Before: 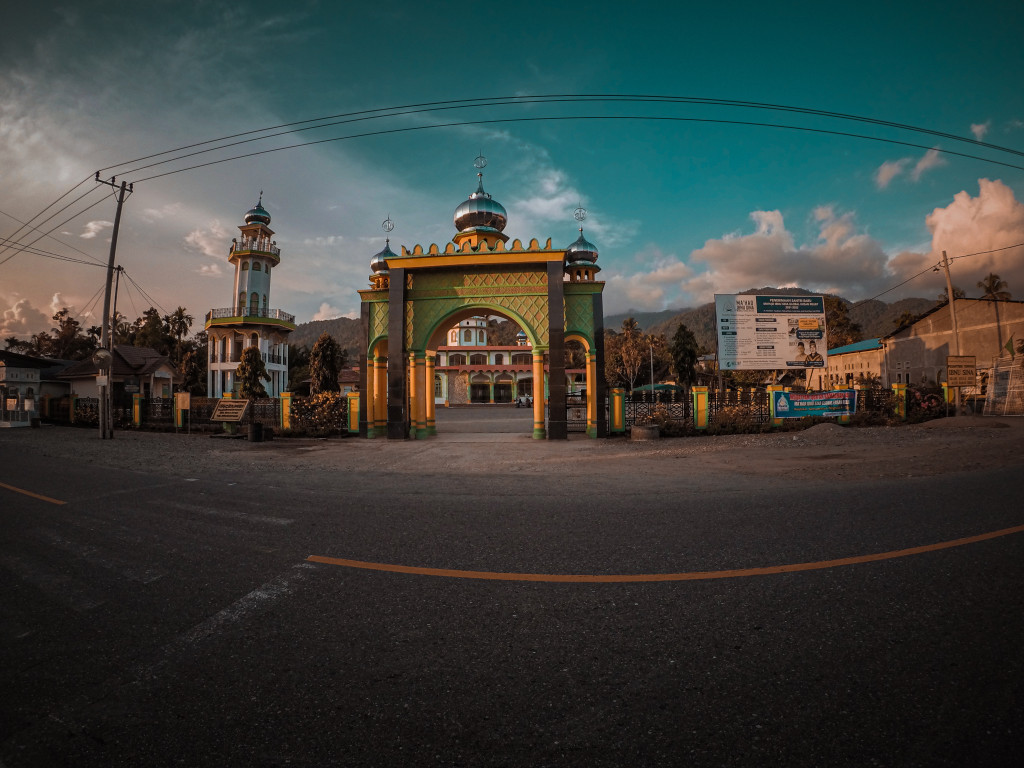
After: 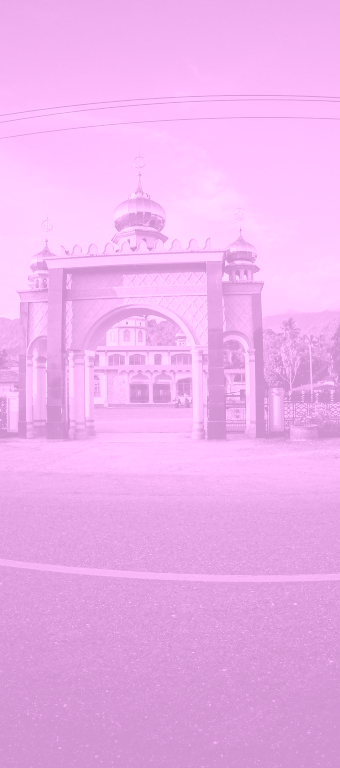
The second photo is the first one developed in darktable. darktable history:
levels: levels [0, 0.492, 0.984]
filmic rgb: black relative exposure -5 EV, hardness 2.88, contrast 1.3, highlights saturation mix -30%
crop: left 33.36%, right 33.36%
colorize: hue 331.2°, saturation 75%, source mix 30.28%, lightness 70.52%, version 1
color balance rgb: shadows lift › chroma 1%, shadows lift › hue 113°, highlights gain › chroma 0.2%, highlights gain › hue 333°, perceptual saturation grading › global saturation 20%, perceptual saturation grading › highlights -50%, perceptual saturation grading › shadows 25%, contrast -10%
white balance: red 0.976, blue 1.04
exposure: black level correction -0.005, exposure 1 EV, compensate highlight preservation false
